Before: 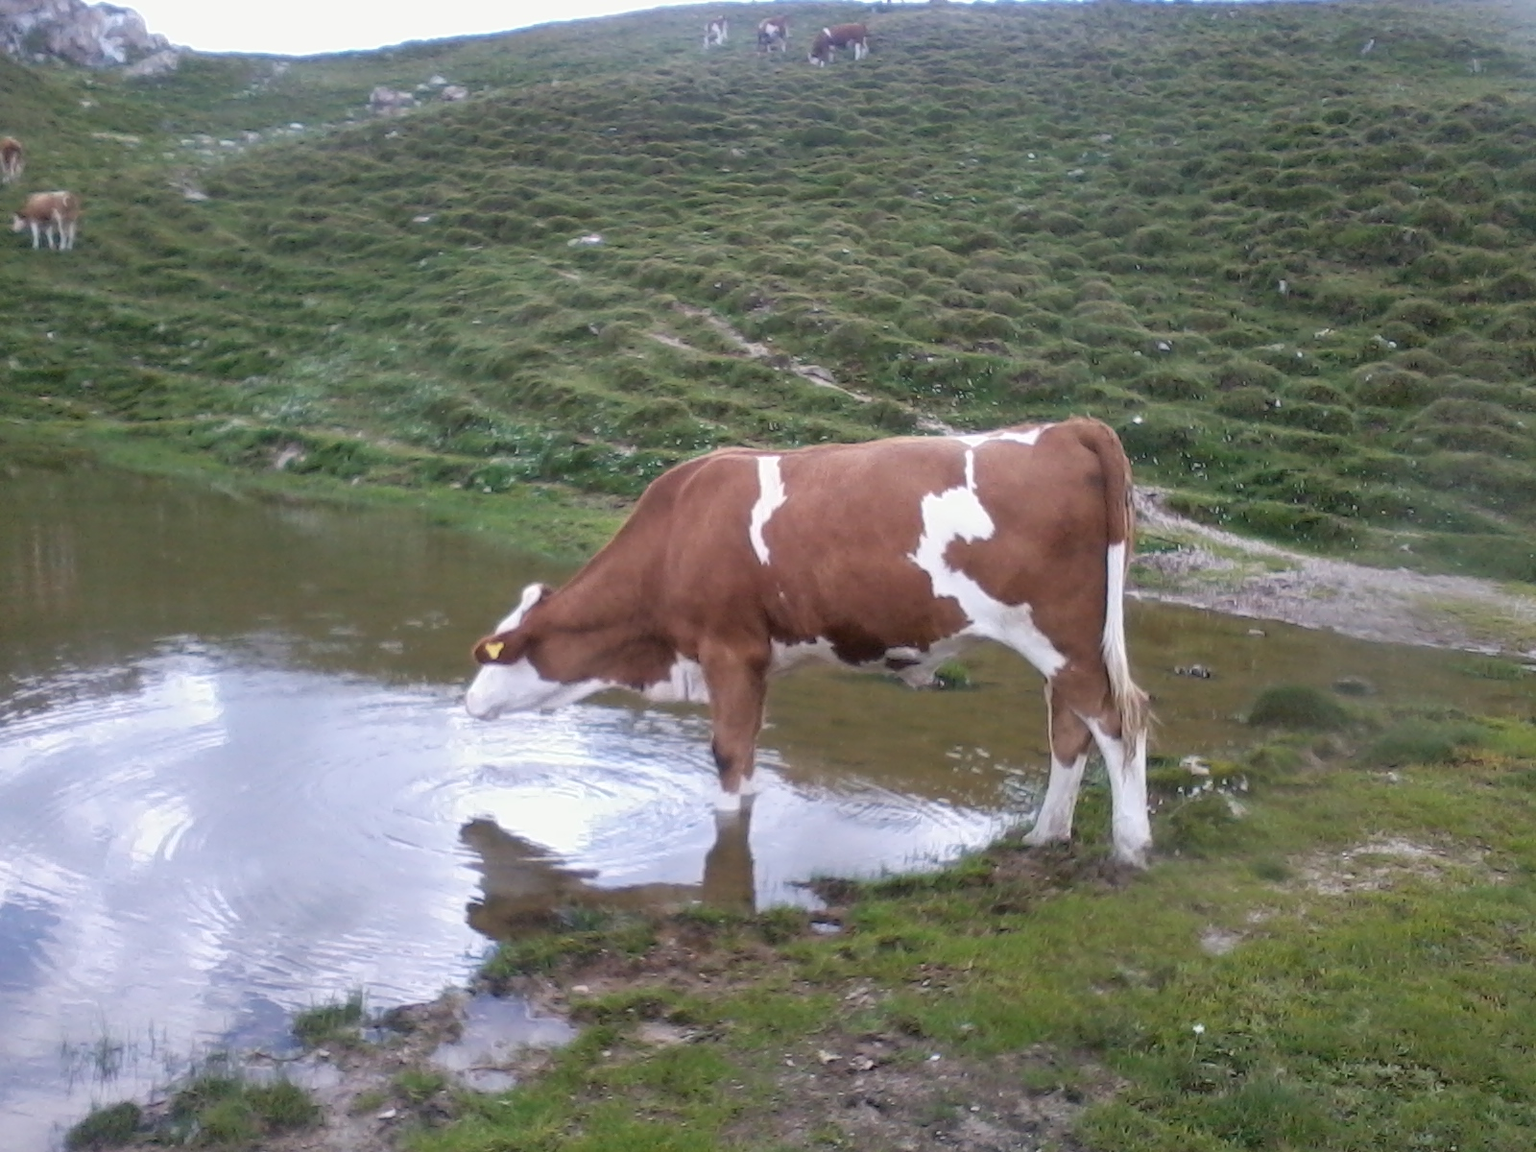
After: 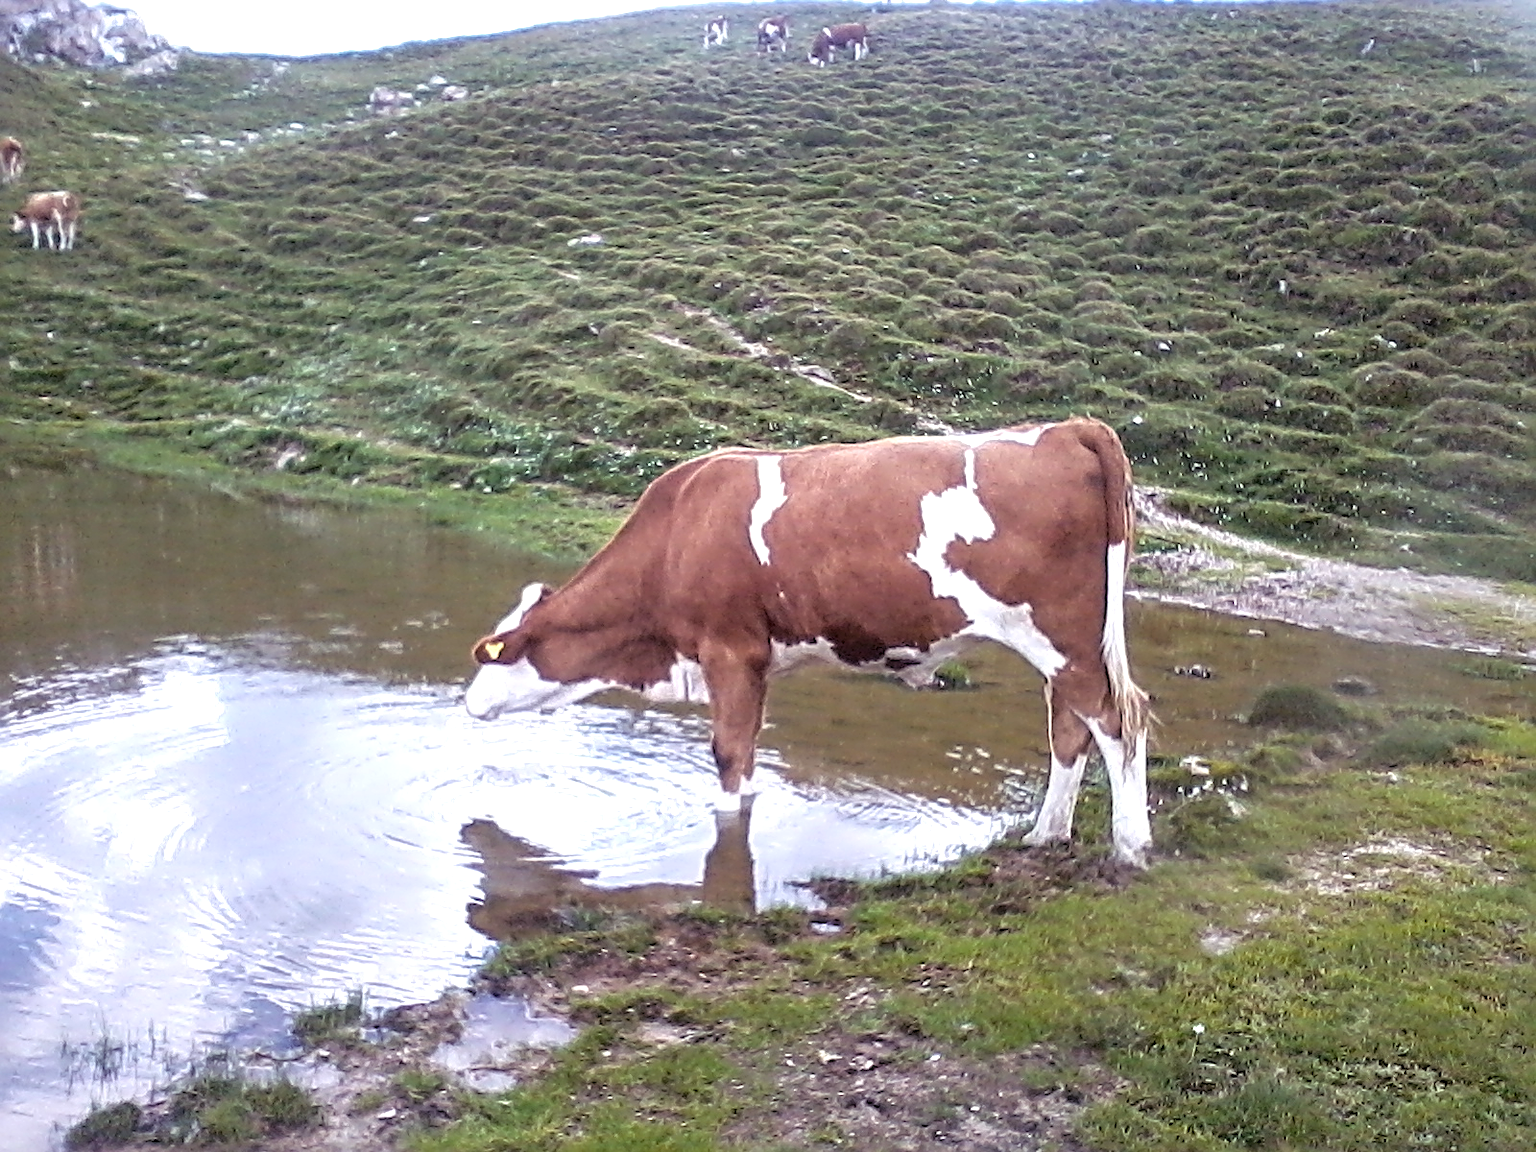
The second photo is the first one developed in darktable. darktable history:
local contrast: detail 130%
sharpen: radius 3.677, amount 0.941
color balance rgb: shadows lift › luminance 0.327%, shadows lift › chroma 6.759%, shadows lift › hue 299.37°, perceptual saturation grading › global saturation 0.802%, perceptual saturation grading › highlights -9.197%, perceptual saturation grading › mid-tones 18.446%, perceptual saturation grading › shadows 28.443%, perceptual brilliance grading › global brilliance 14.529%, perceptual brilliance grading › shadows -34.147%, global vibrance 9.853%
contrast brightness saturation: brightness 0.155
